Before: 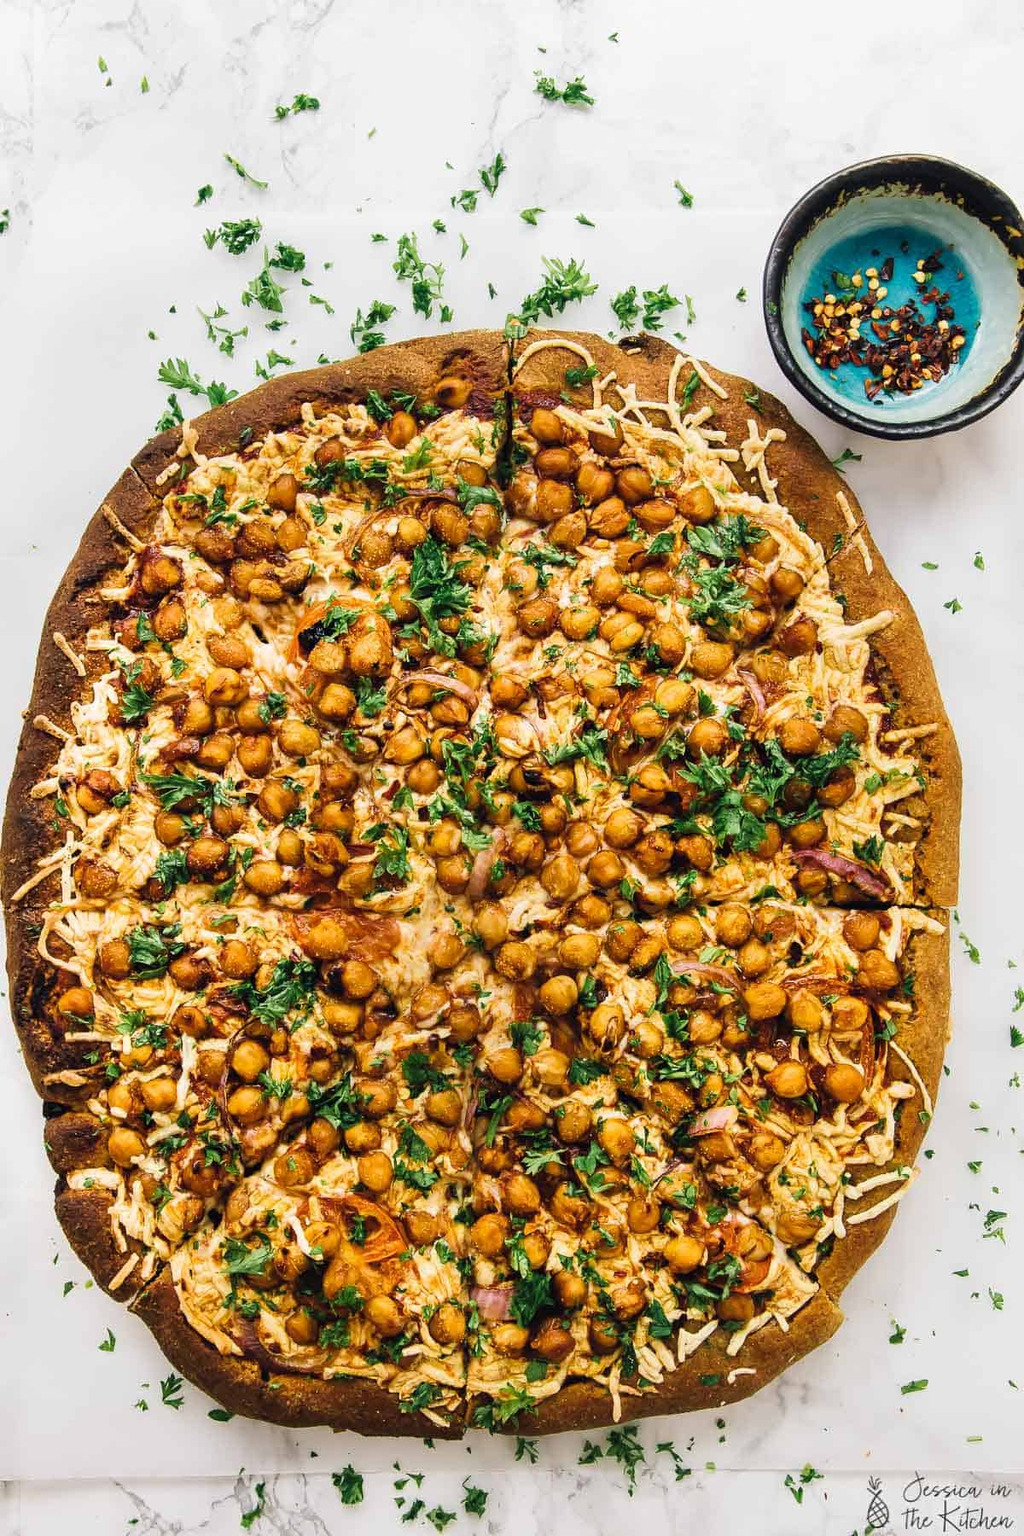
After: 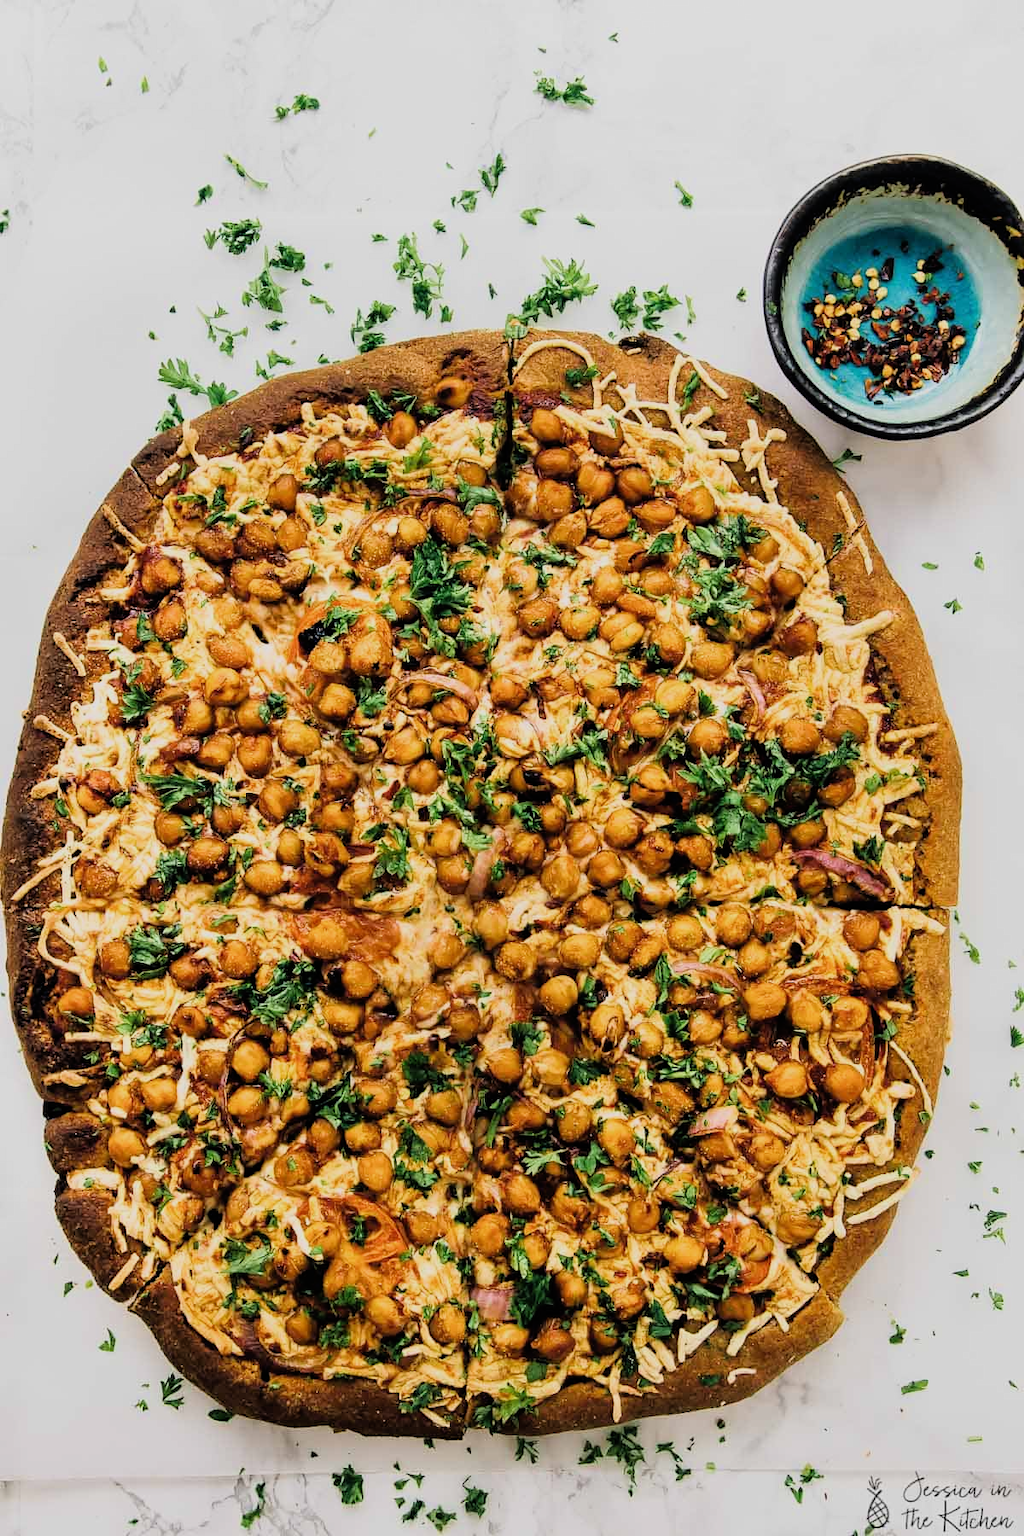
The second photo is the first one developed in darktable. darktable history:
filmic rgb: black relative exposure -7.74 EV, white relative exposure 4.41 EV, hardness 3.76, latitude 49.97%, contrast 1.1, color science v5 (2021), contrast in shadows safe, contrast in highlights safe
